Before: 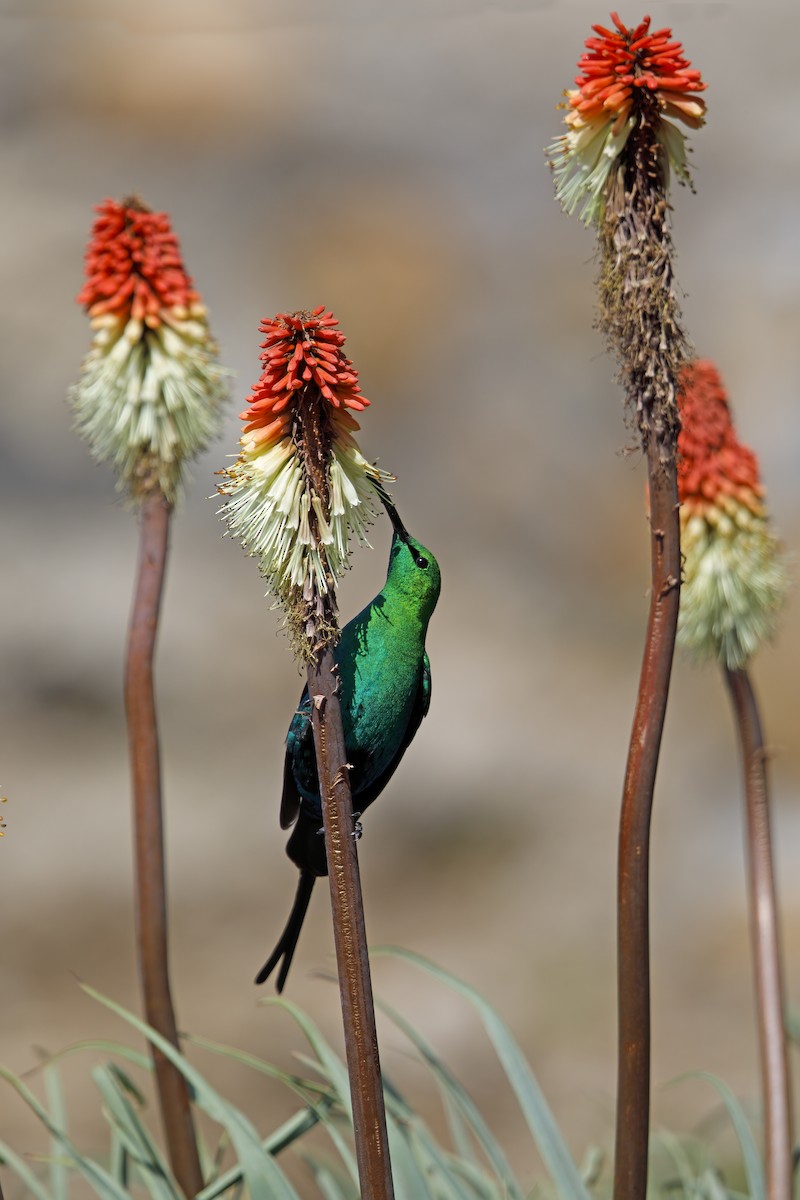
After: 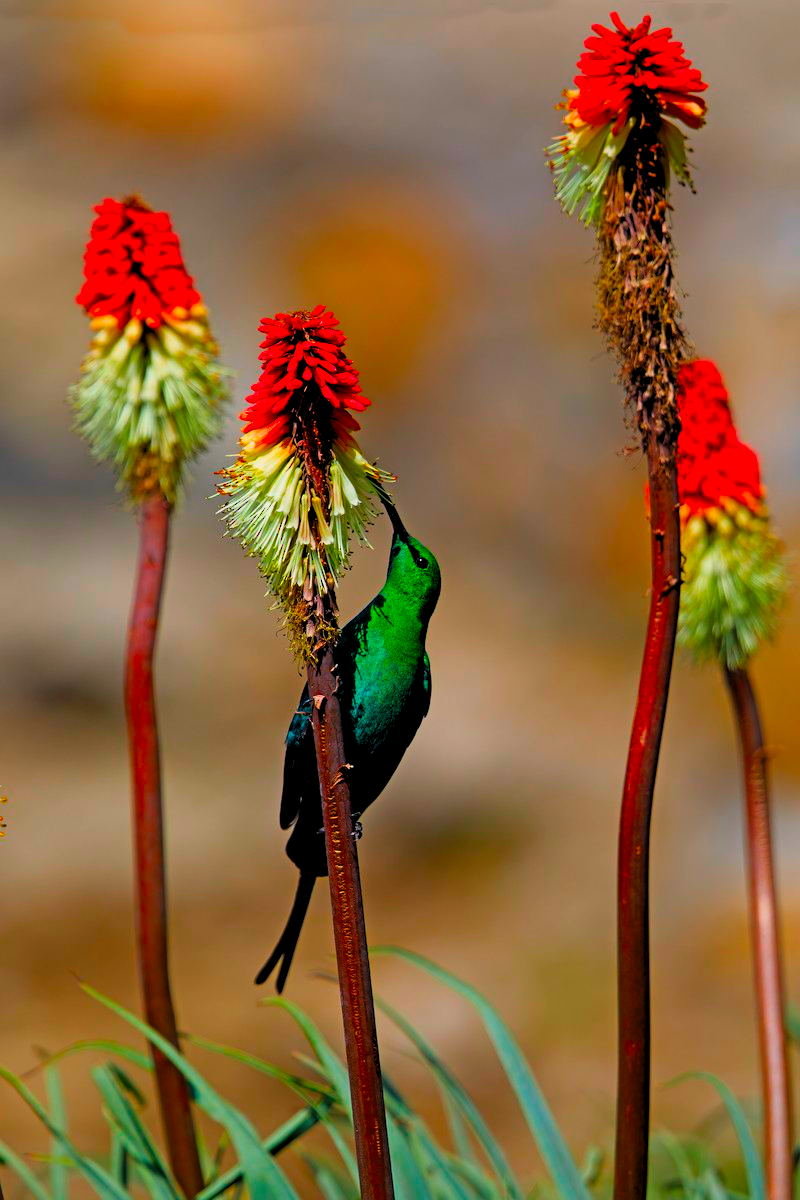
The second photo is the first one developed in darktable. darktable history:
filmic rgb: black relative exposure -9.38 EV, white relative exposure 3.04 EV, threshold 5.96 EV, hardness 6.09, color science v6 (2022), iterations of high-quality reconstruction 0, enable highlight reconstruction true
color correction: highlights b* -0.053, saturation 2.96
levels: levels [0.116, 0.574, 1]
tone equalizer: mask exposure compensation -0.494 EV
